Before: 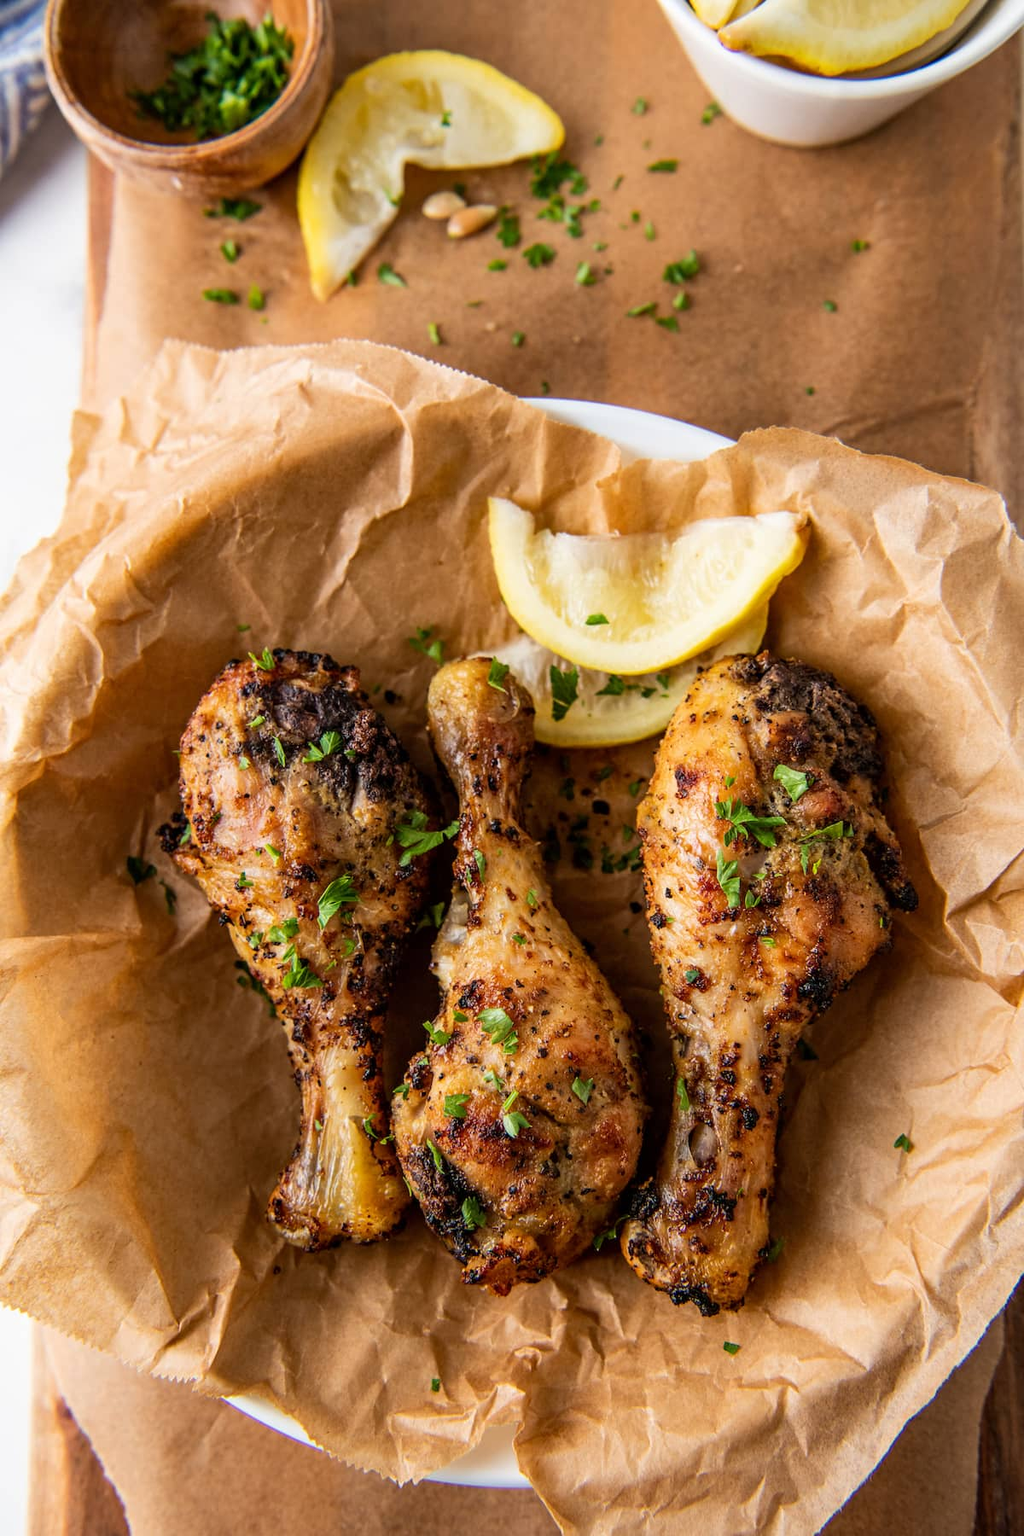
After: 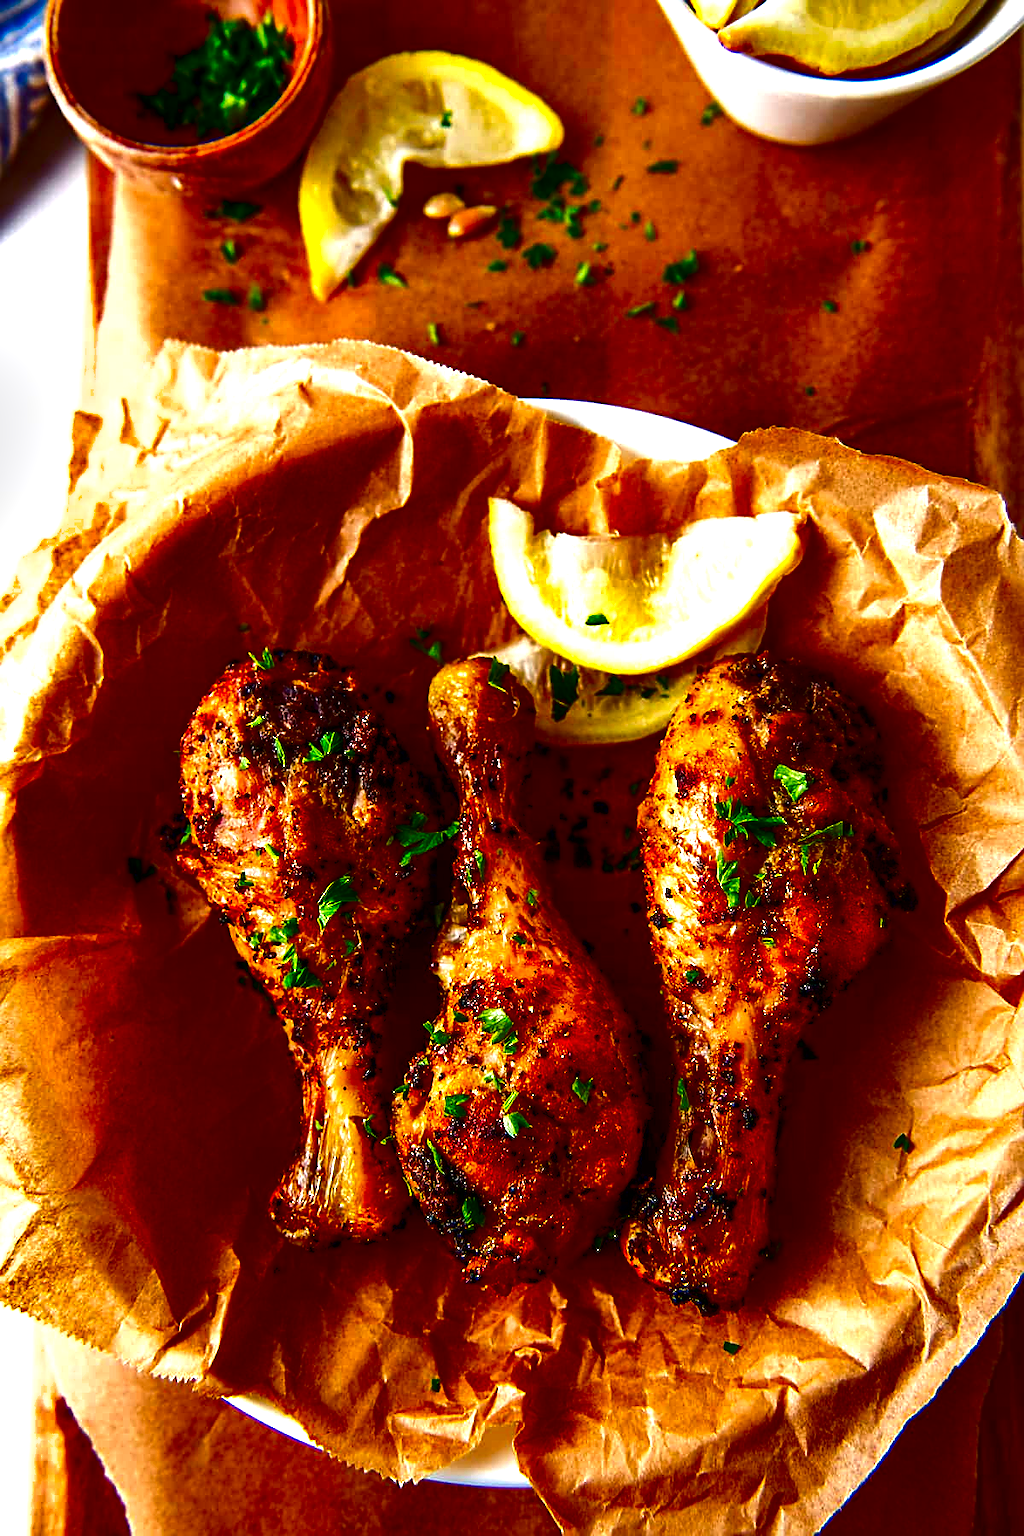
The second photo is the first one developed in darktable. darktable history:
sharpen: on, module defaults
exposure: exposure 0.602 EV, compensate highlight preservation false
shadows and highlights: shadows 48.26, highlights -41.33, soften with gaussian
contrast brightness saturation: brightness -0.994, saturation 0.985
local contrast: mode bilateral grid, contrast 15, coarseness 36, detail 104%, midtone range 0.2
